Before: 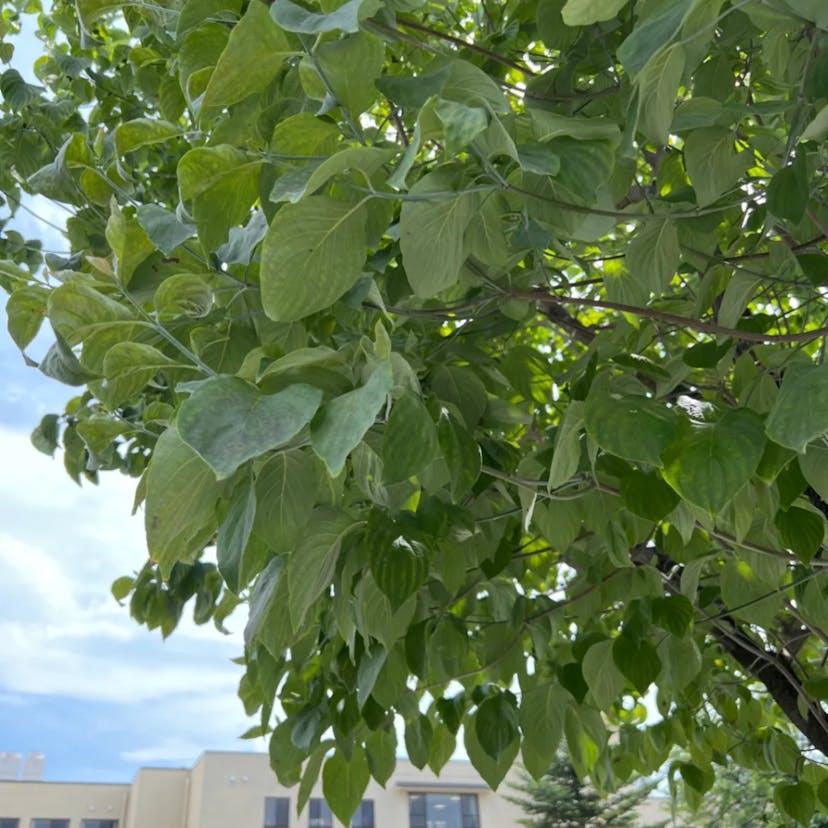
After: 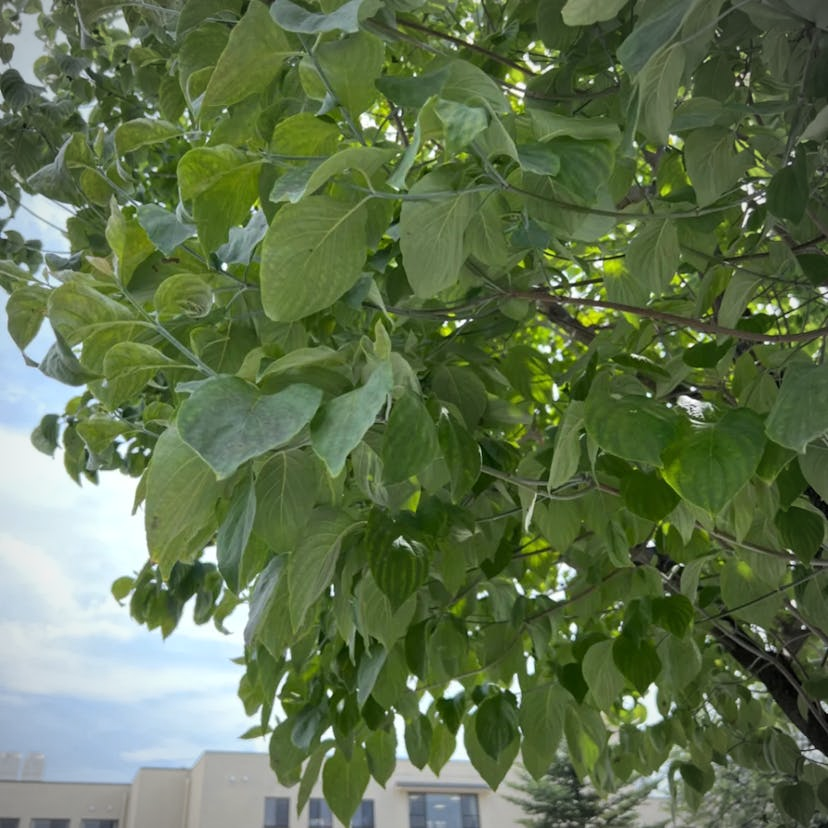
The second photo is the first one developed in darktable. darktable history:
color zones: curves: ch0 [(0.068, 0.464) (0.25, 0.5) (0.48, 0.508) (0.75, 0.536) (0.886, 0.476) (0.967, 0.456)]; ch1 [(0.066, 0.456) (0.25, 0.5) (0.616, 0.508) (0.746, 0.56) (0.934, 0.444)]
vignetting: fall-off radius 61.06%, saturation -0.659
